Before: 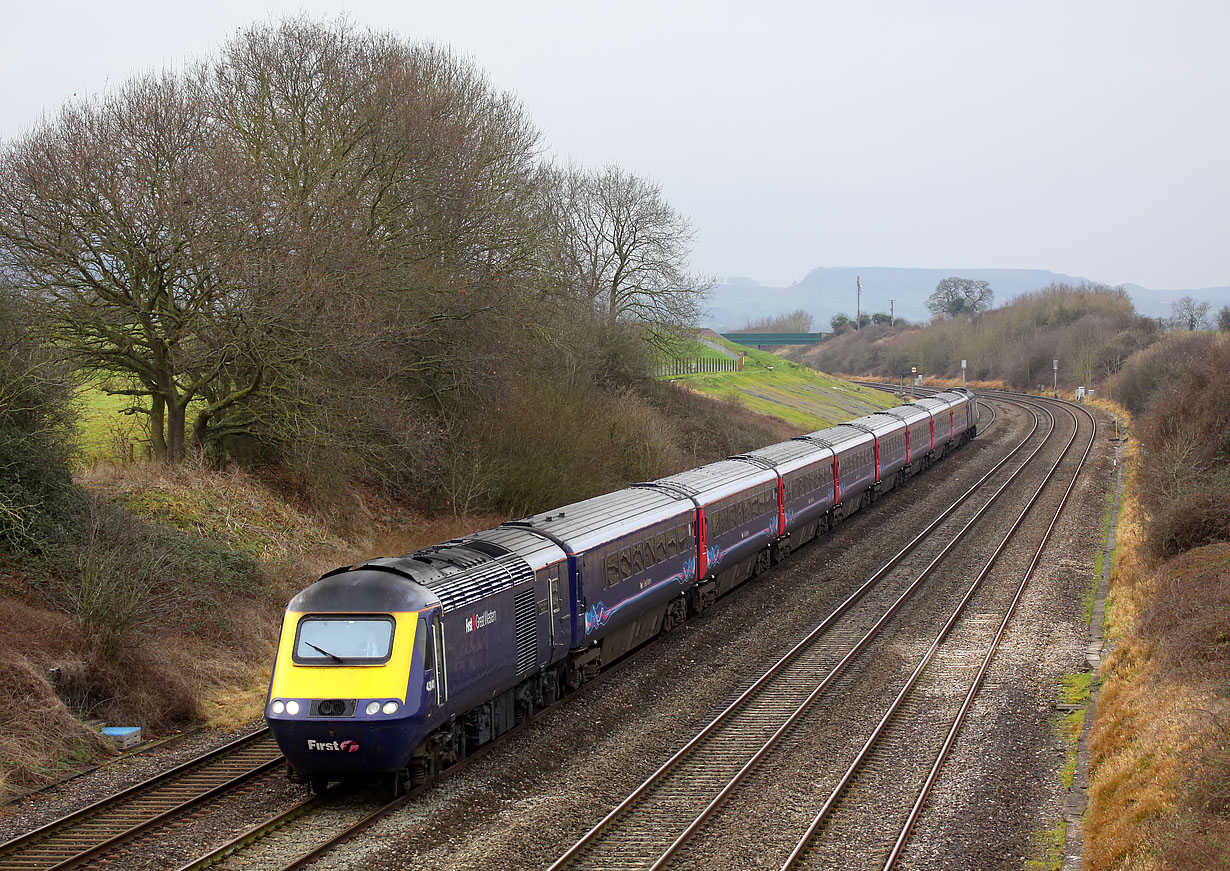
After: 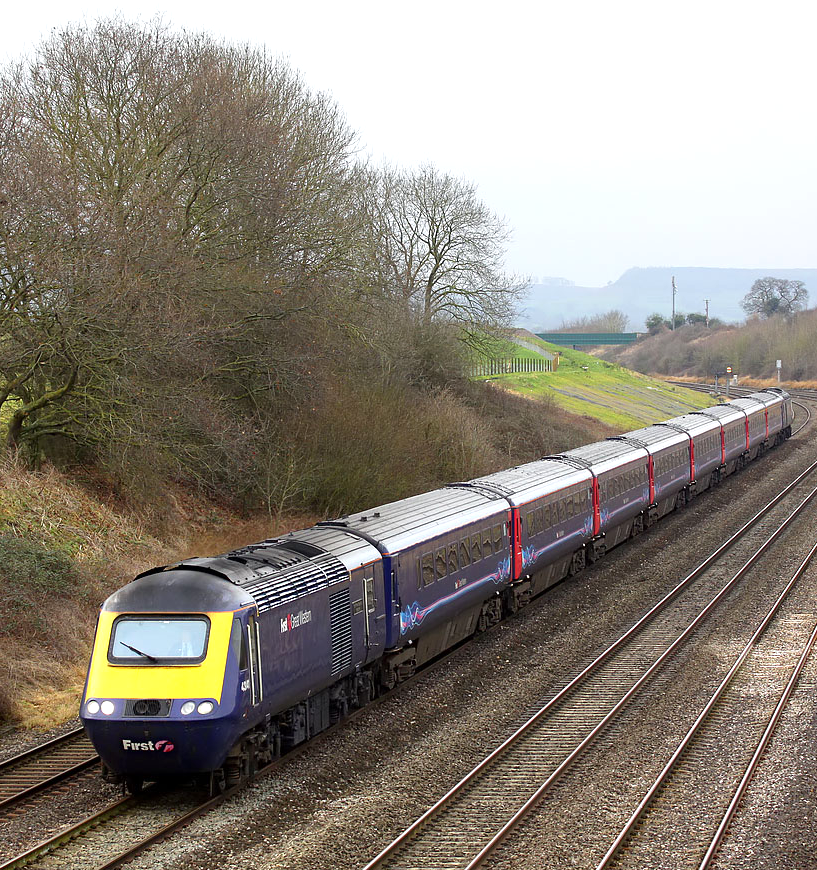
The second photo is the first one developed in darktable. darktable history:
exposure: exposure 0.377 EV, compensate highlight preservation false
crop and rotate: left 15.123%, right 18.444%
